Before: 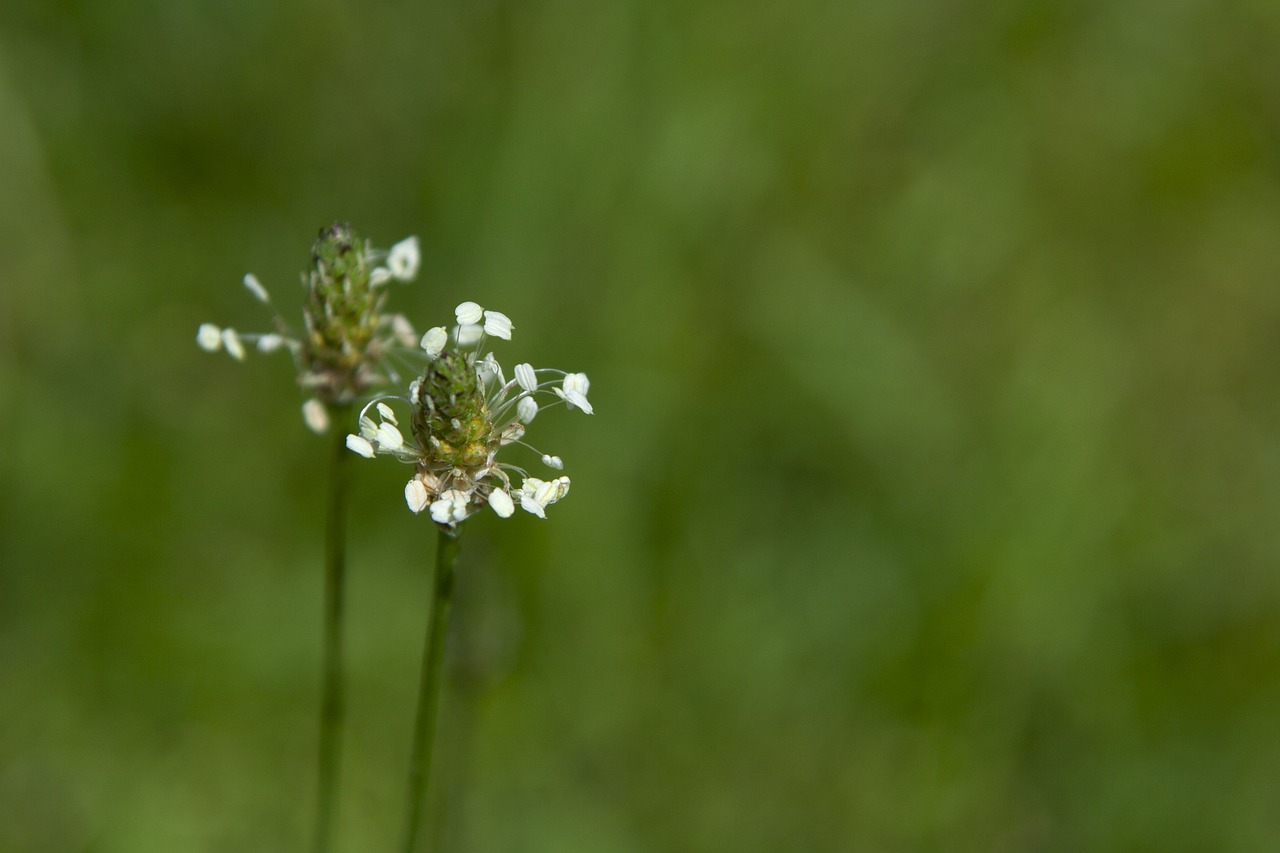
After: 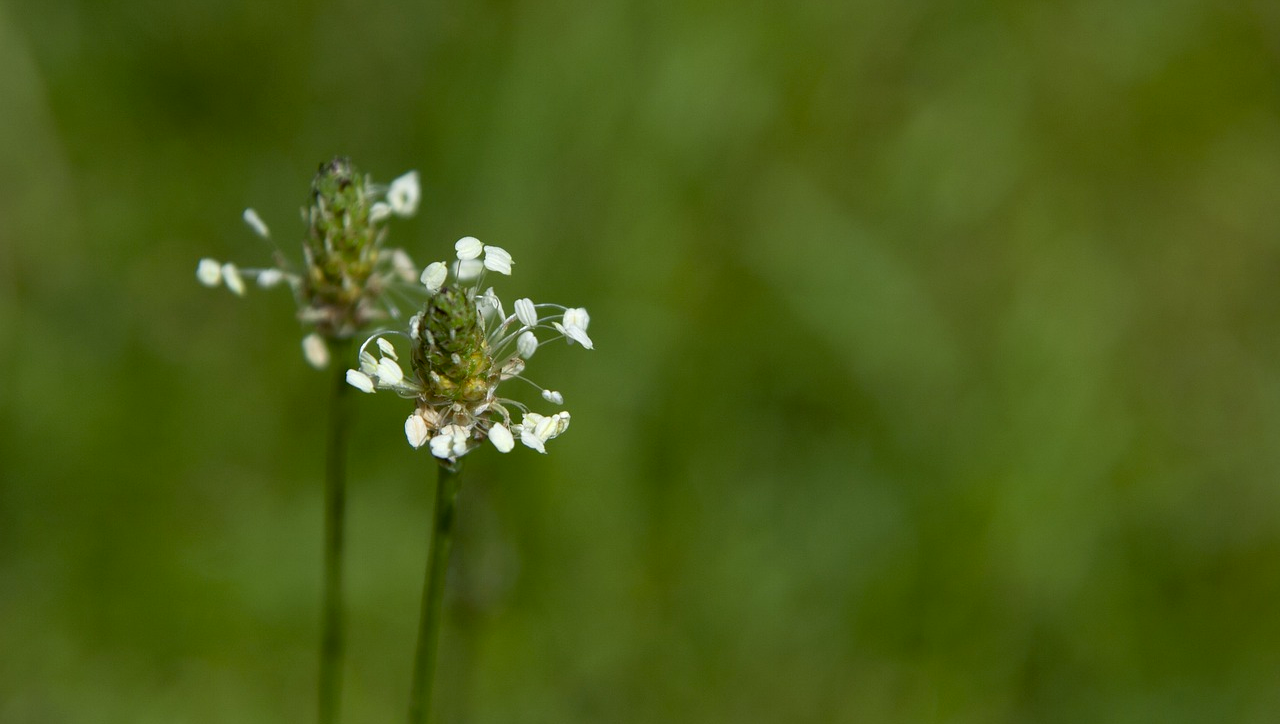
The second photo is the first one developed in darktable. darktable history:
exposure: black level correction 0.005, exposure 0.004 EV, compensate exposure bias true, compensate highlight preservation false
crop: top 7.626%, bottom 7.448%
